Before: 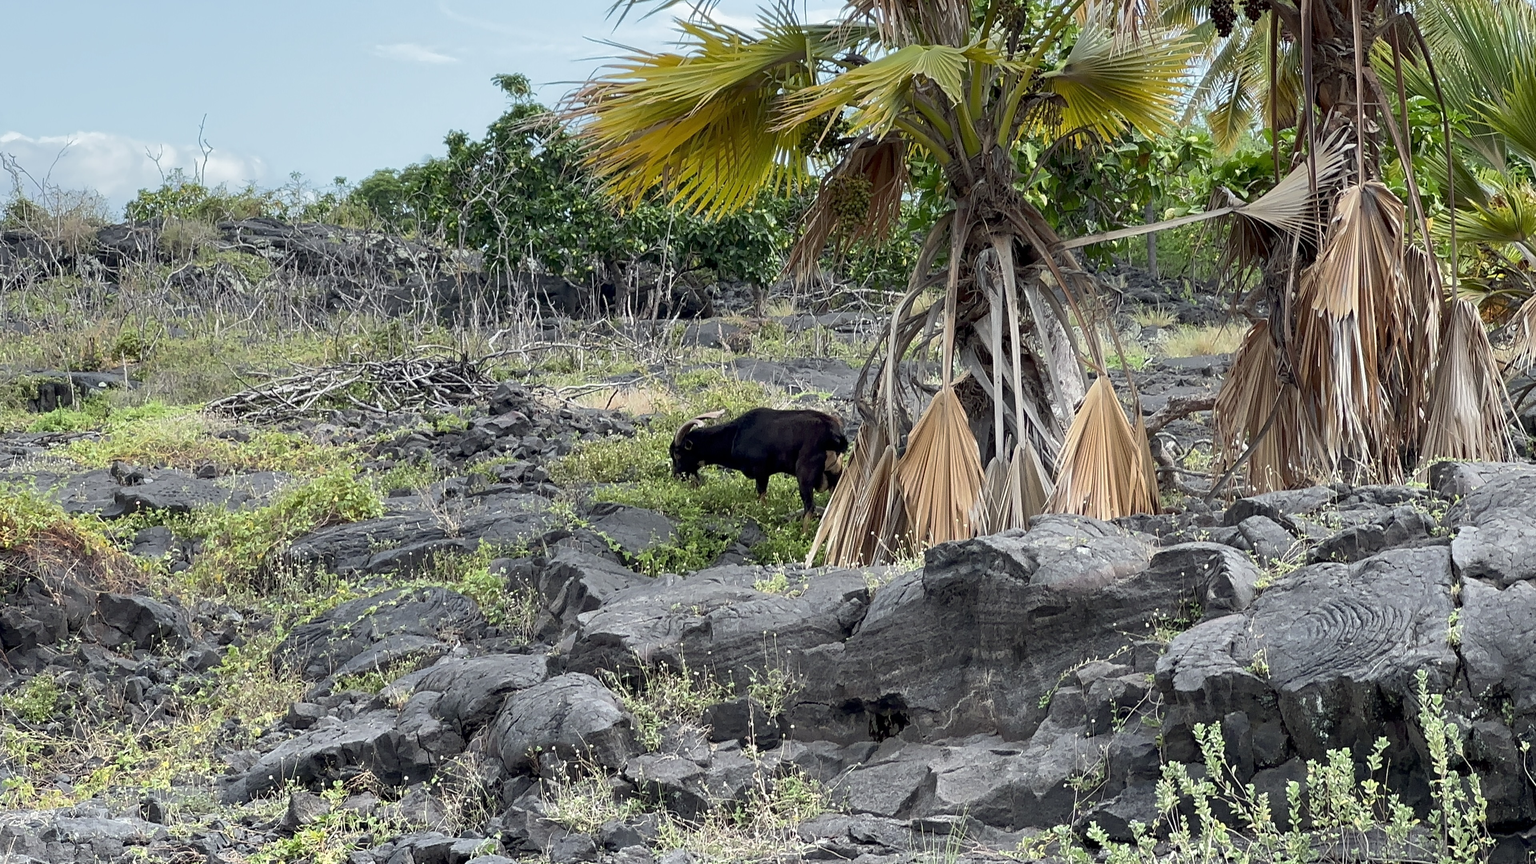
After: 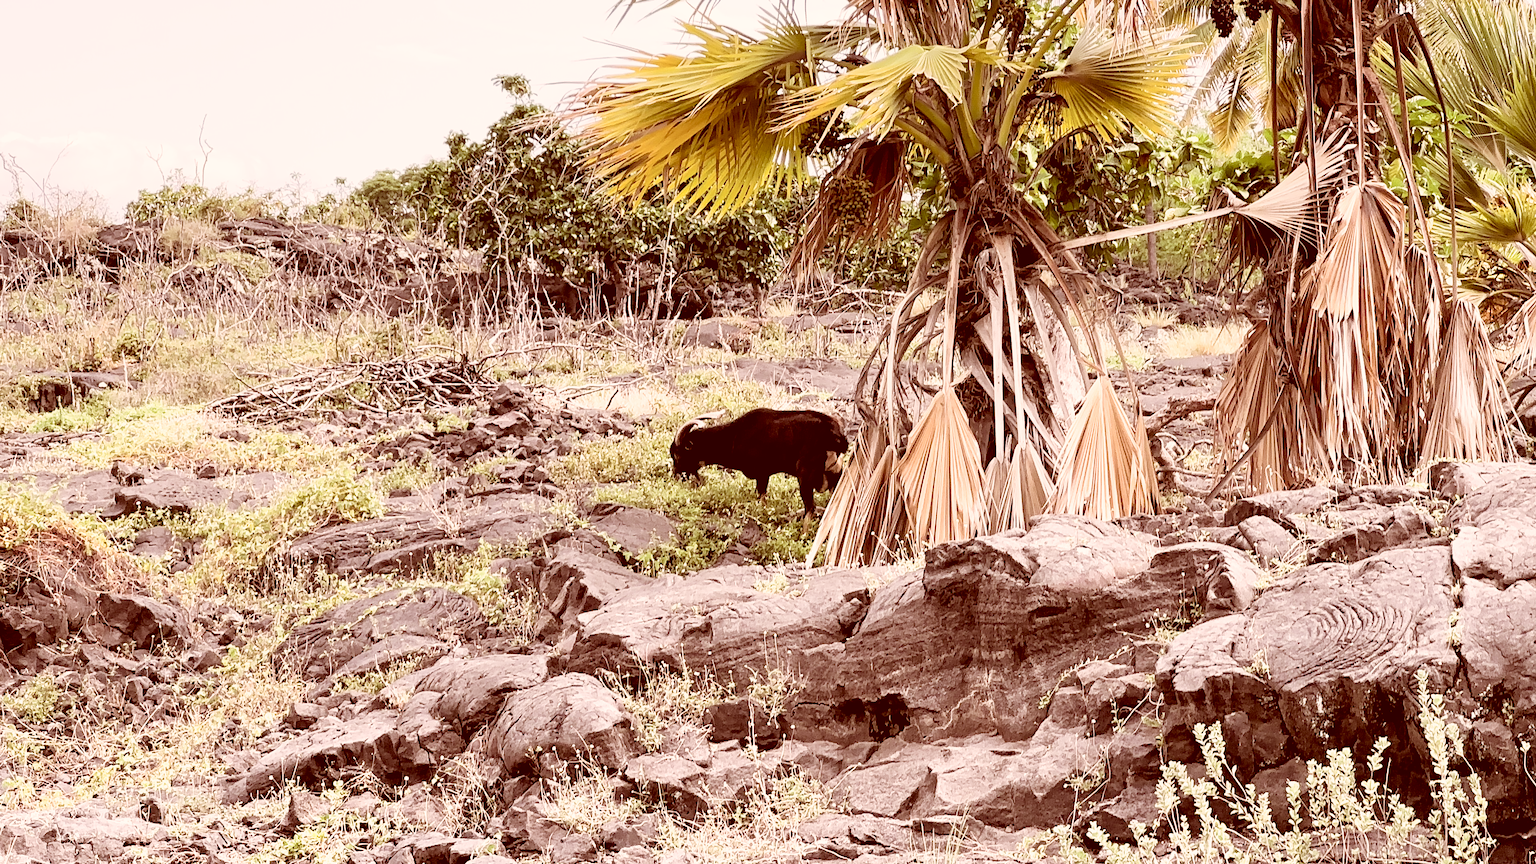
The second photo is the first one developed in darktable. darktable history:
filmic rgb: black relative exposure -5 EV, white relative exposure 3.5 EV, hardness 3.19, contrast 1.4, highlights saturation mix -50%
exposure: black level correction -0.002, exposure 1.115 EV, compensate highlight preservation false
color correction: highlights a* 9.03, highlights b* 8.71, shadows a* 40, shadows b* 40, saturation 0.8
